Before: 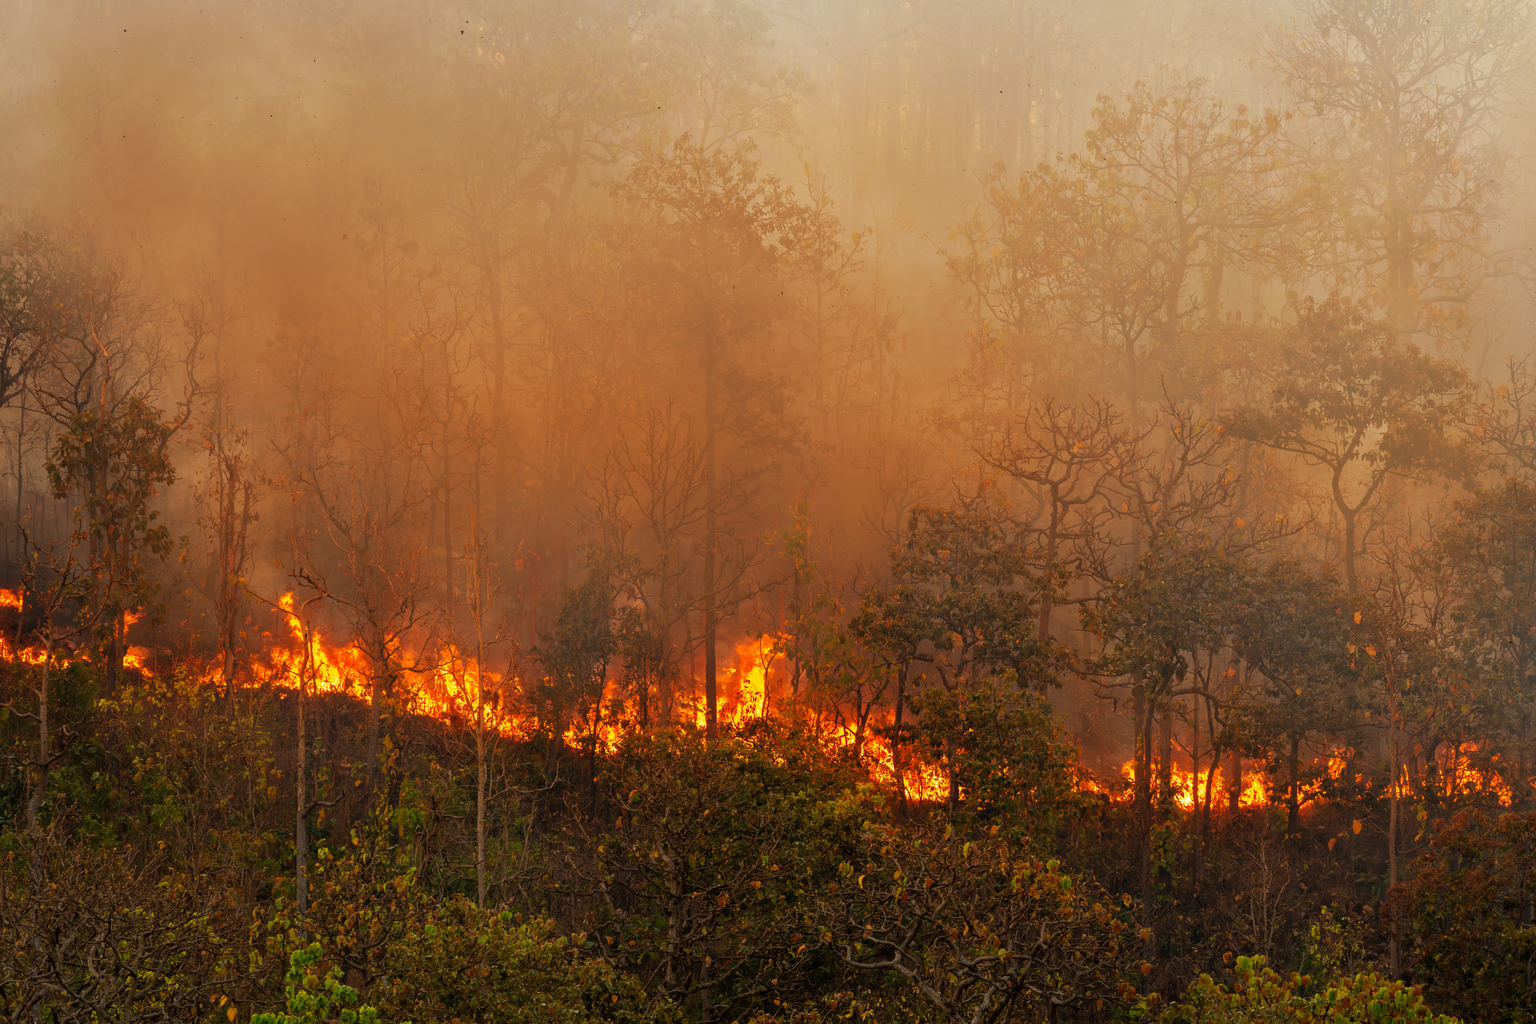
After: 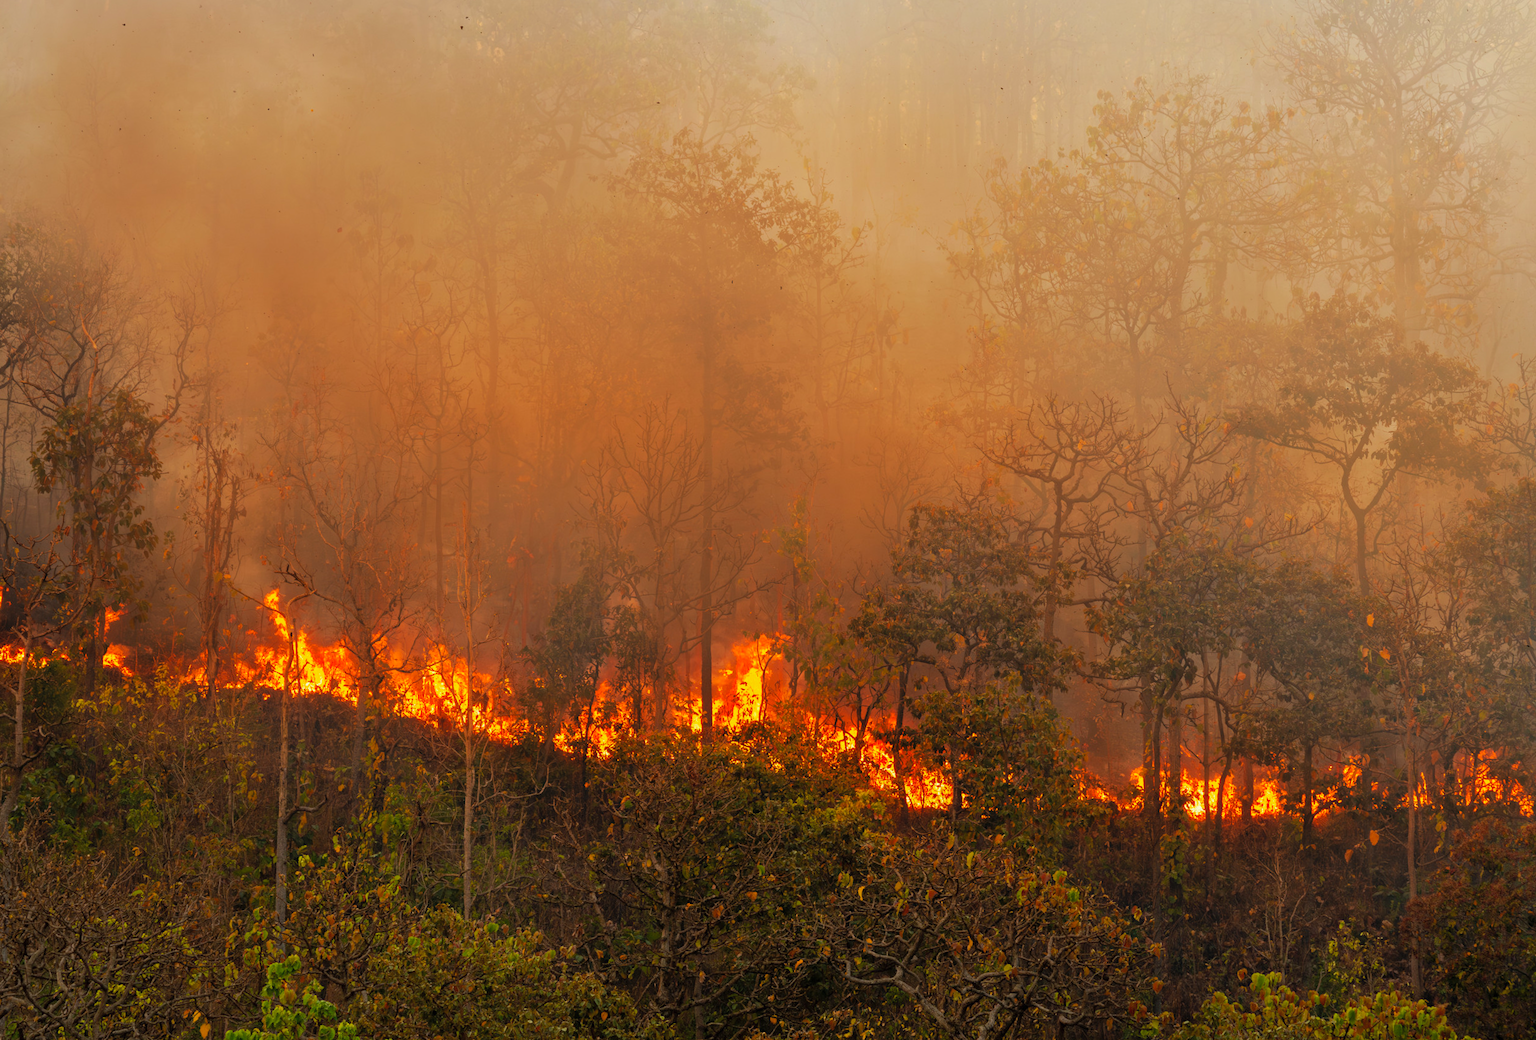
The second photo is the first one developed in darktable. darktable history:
contrast brightness saturation: contrast 0.03, brightness 0.06, saturation 0.13
exposure: exposure -0.116 EV, compensate exposure bias true, compensate highlight preservation false
rotate and perspective: rotation 0.226°, lens shift (vertical) -0.042, crop left 0.023, crop right 0.982, crop top 0.006, crop bottom 0.994
